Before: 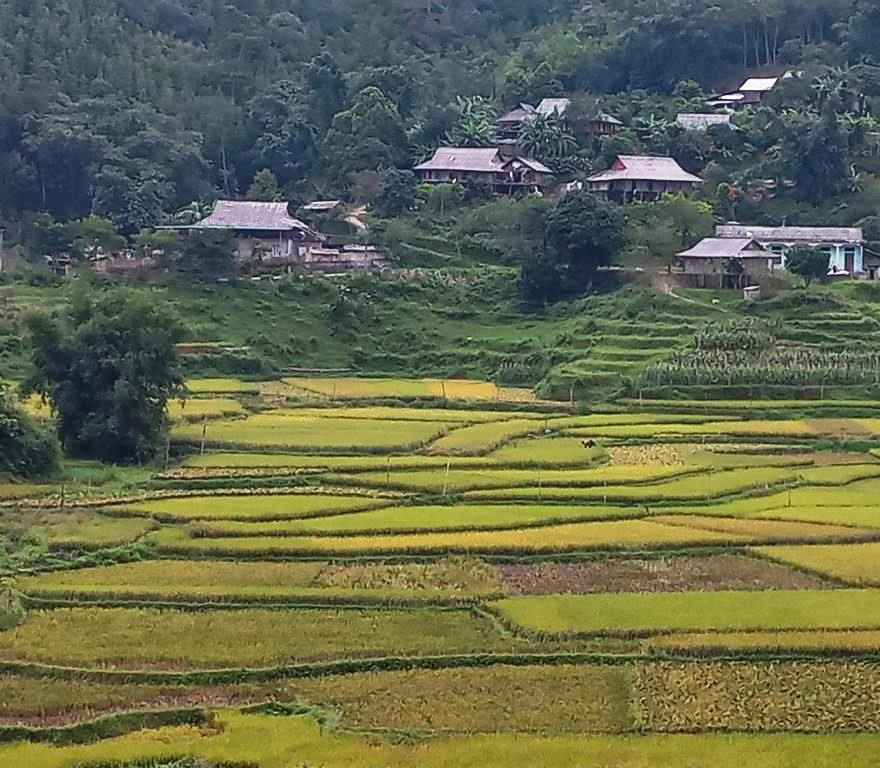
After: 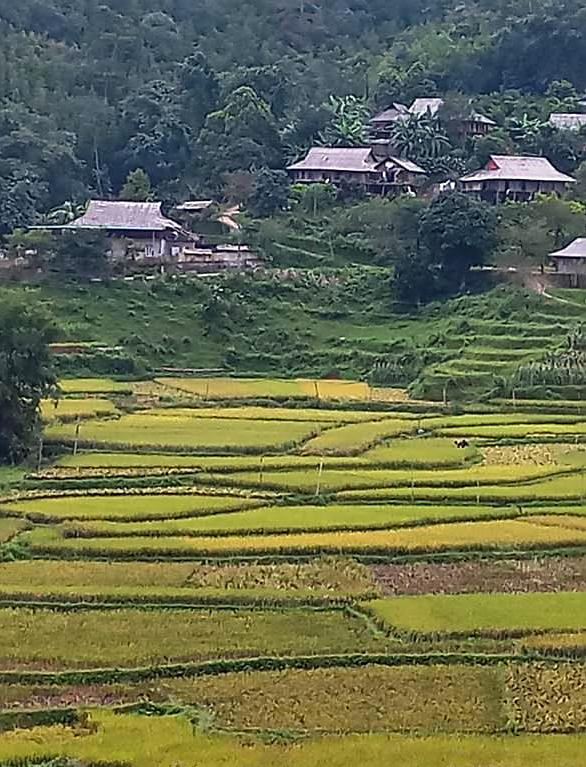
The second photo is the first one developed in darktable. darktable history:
crop and rotate: left 14.443%, right 18.867%
sharpen: on, module defaults
